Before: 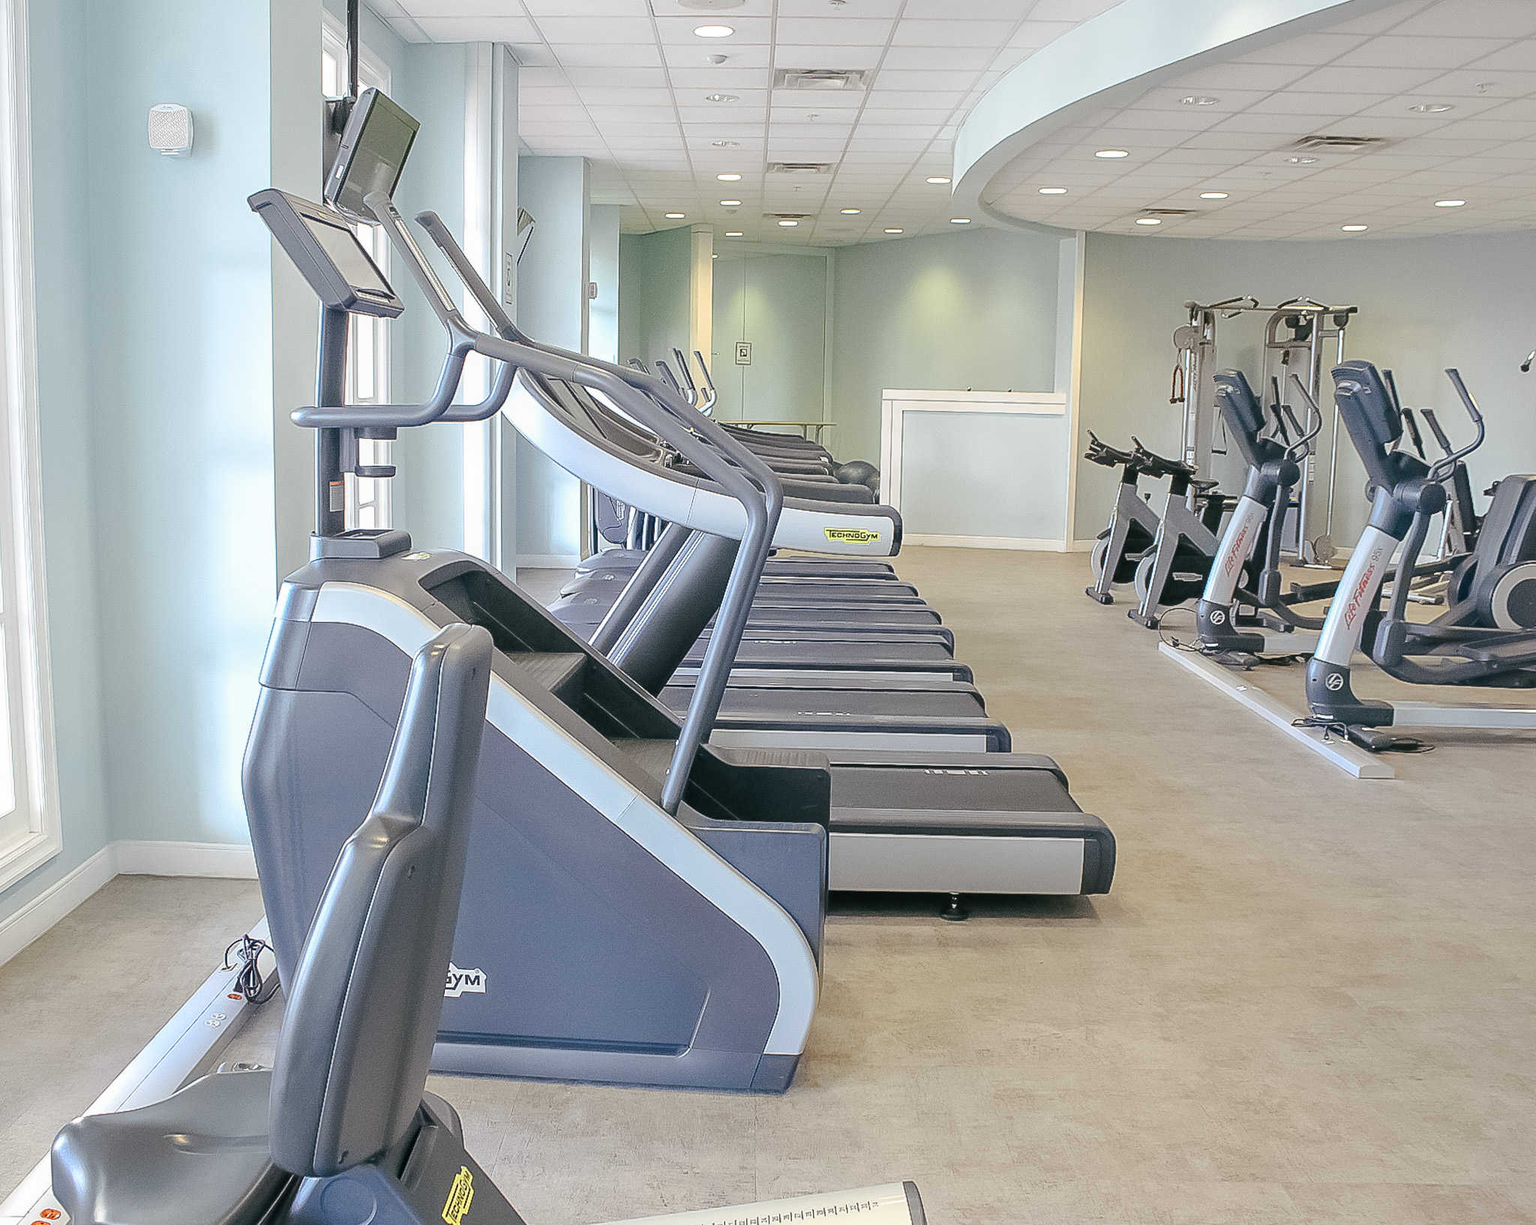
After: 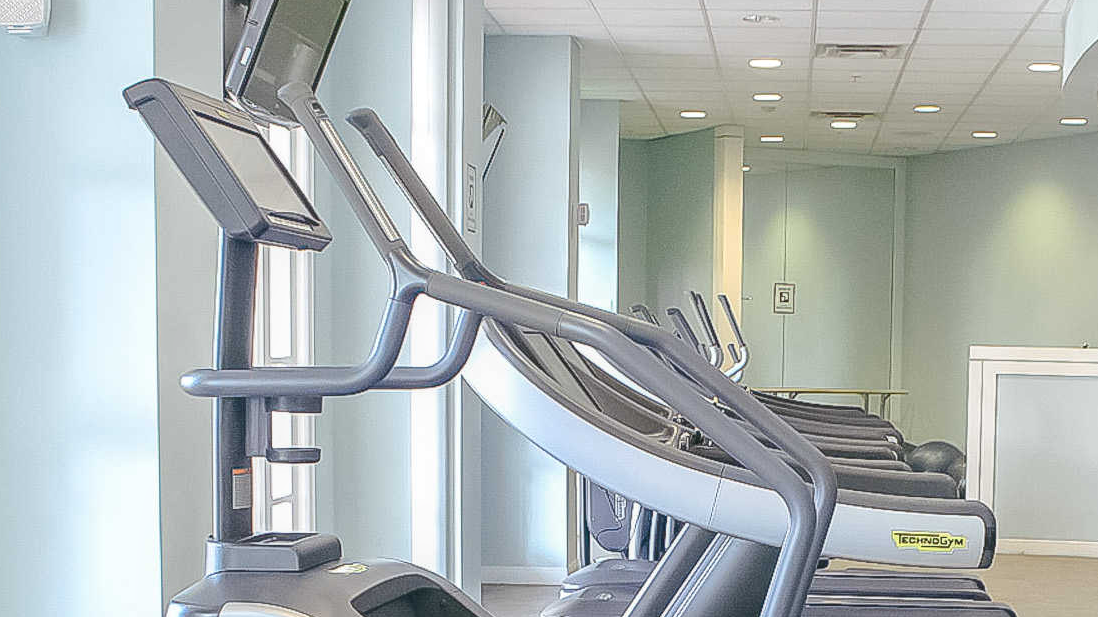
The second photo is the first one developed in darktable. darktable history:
local contrast: detail 110%
crop: left 10.121%, top 10.631%, right 36.218%, bottom 51.526%
